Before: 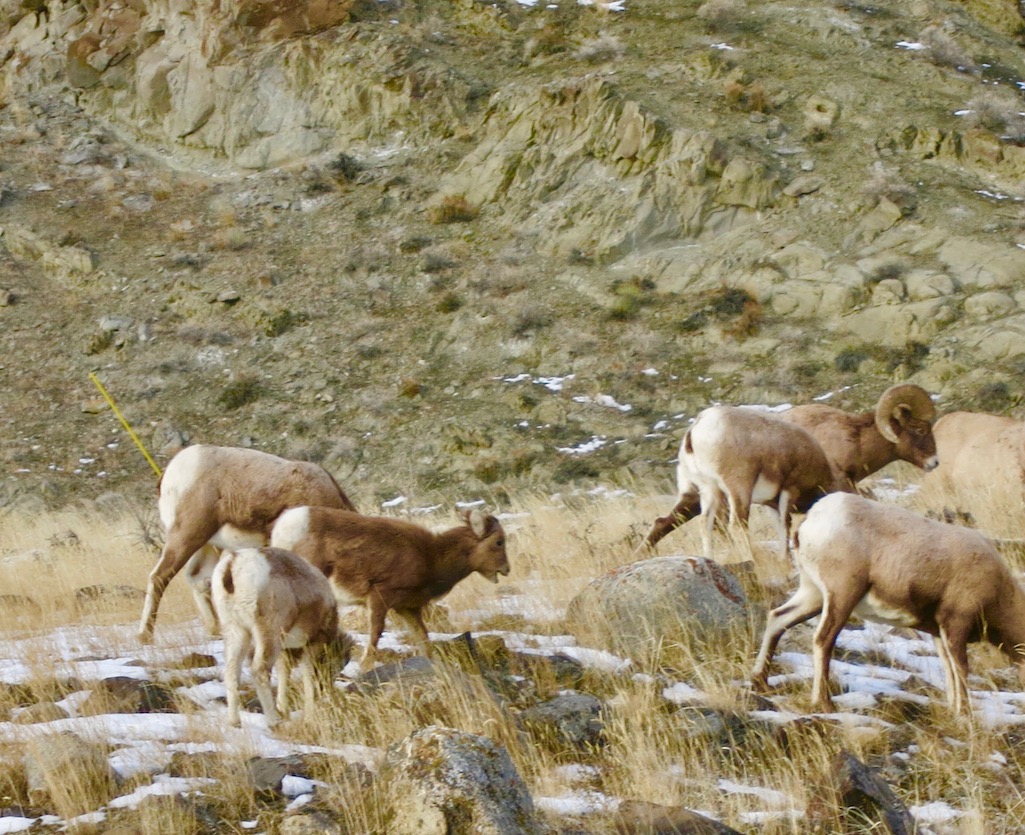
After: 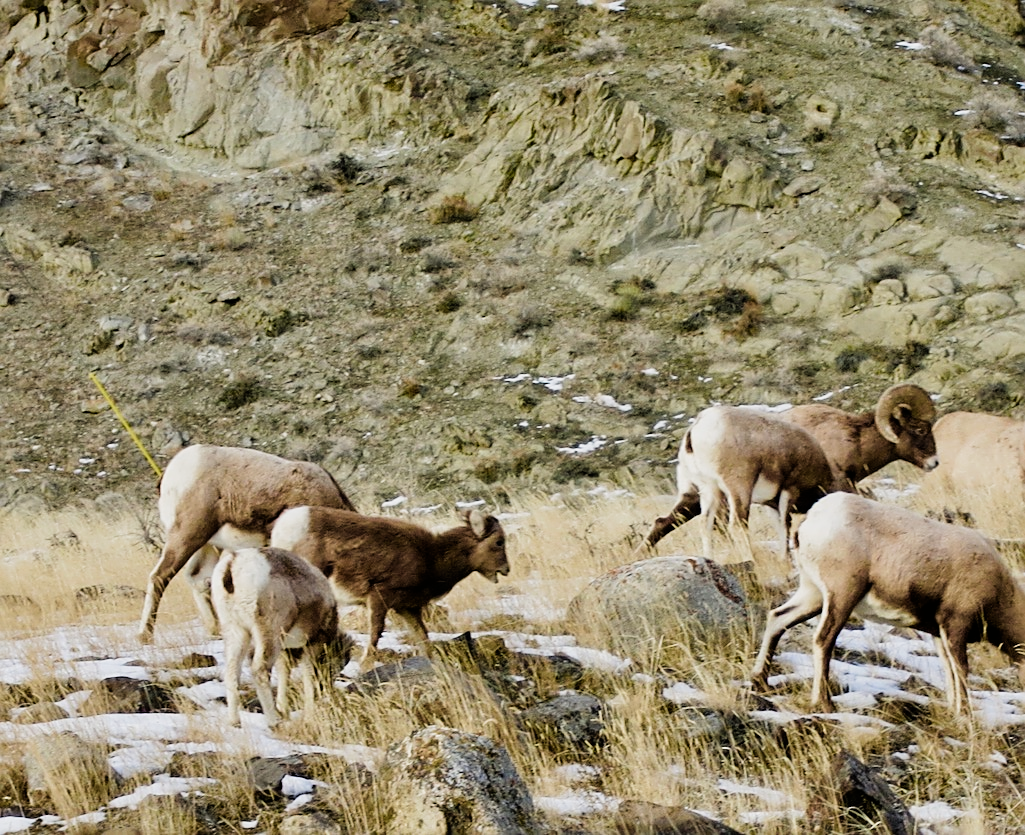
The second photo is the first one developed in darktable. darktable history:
filmic rgb: black relative exposure -5 EV, white relative exposure 3.5 EV, hardness 3.19, contrast 1.4, highlights saturation mix -50%
sharpen: on, module defaults
